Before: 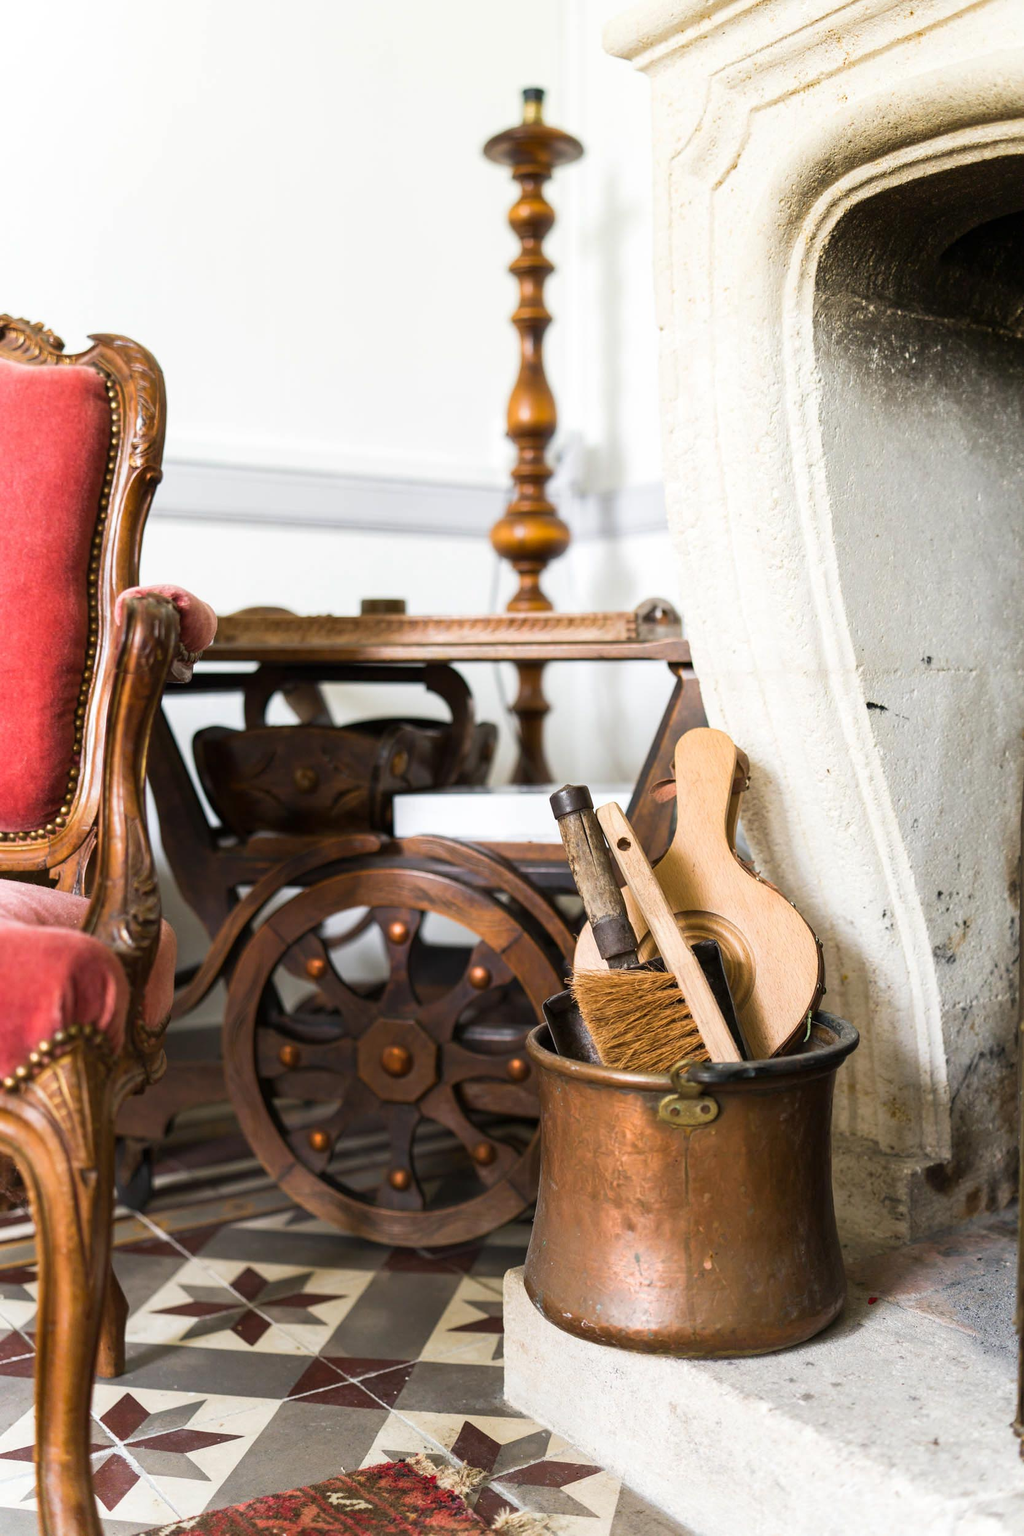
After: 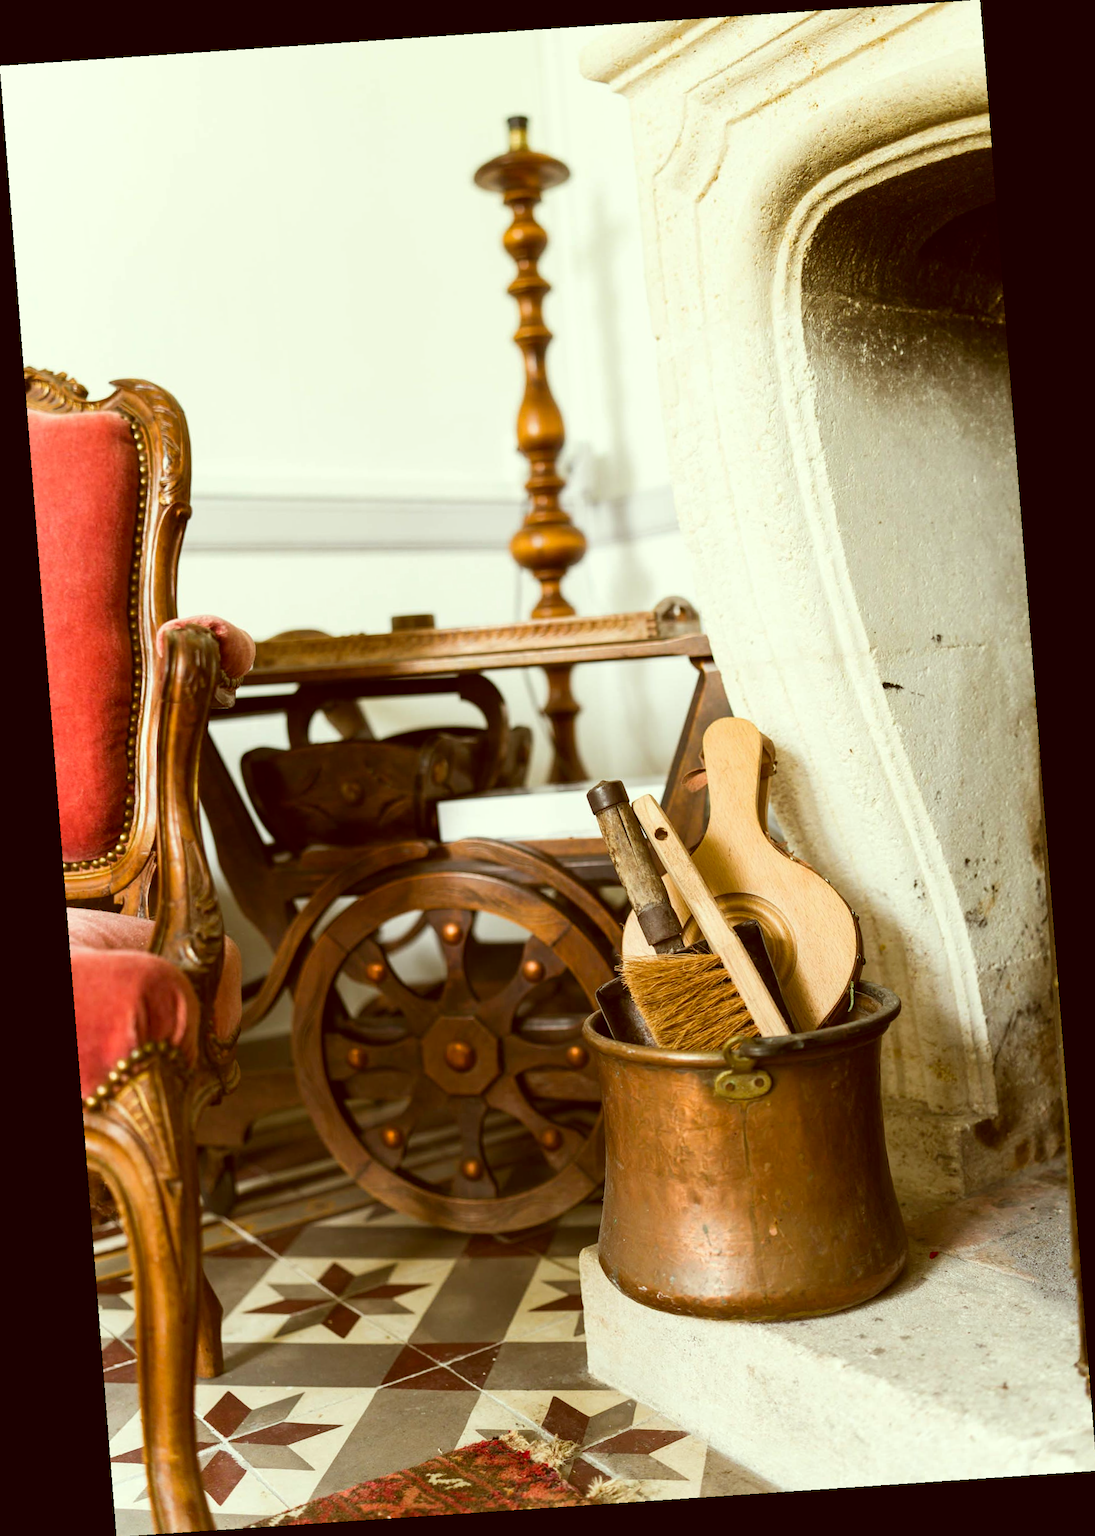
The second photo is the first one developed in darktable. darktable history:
color correction: highlights a* -5.94, highlights b* 9.48, shadows a* 10.12, shadows b* 23.94
rotate and perspective: rotation -4.2°, shear 0.006, automatic cropping off
